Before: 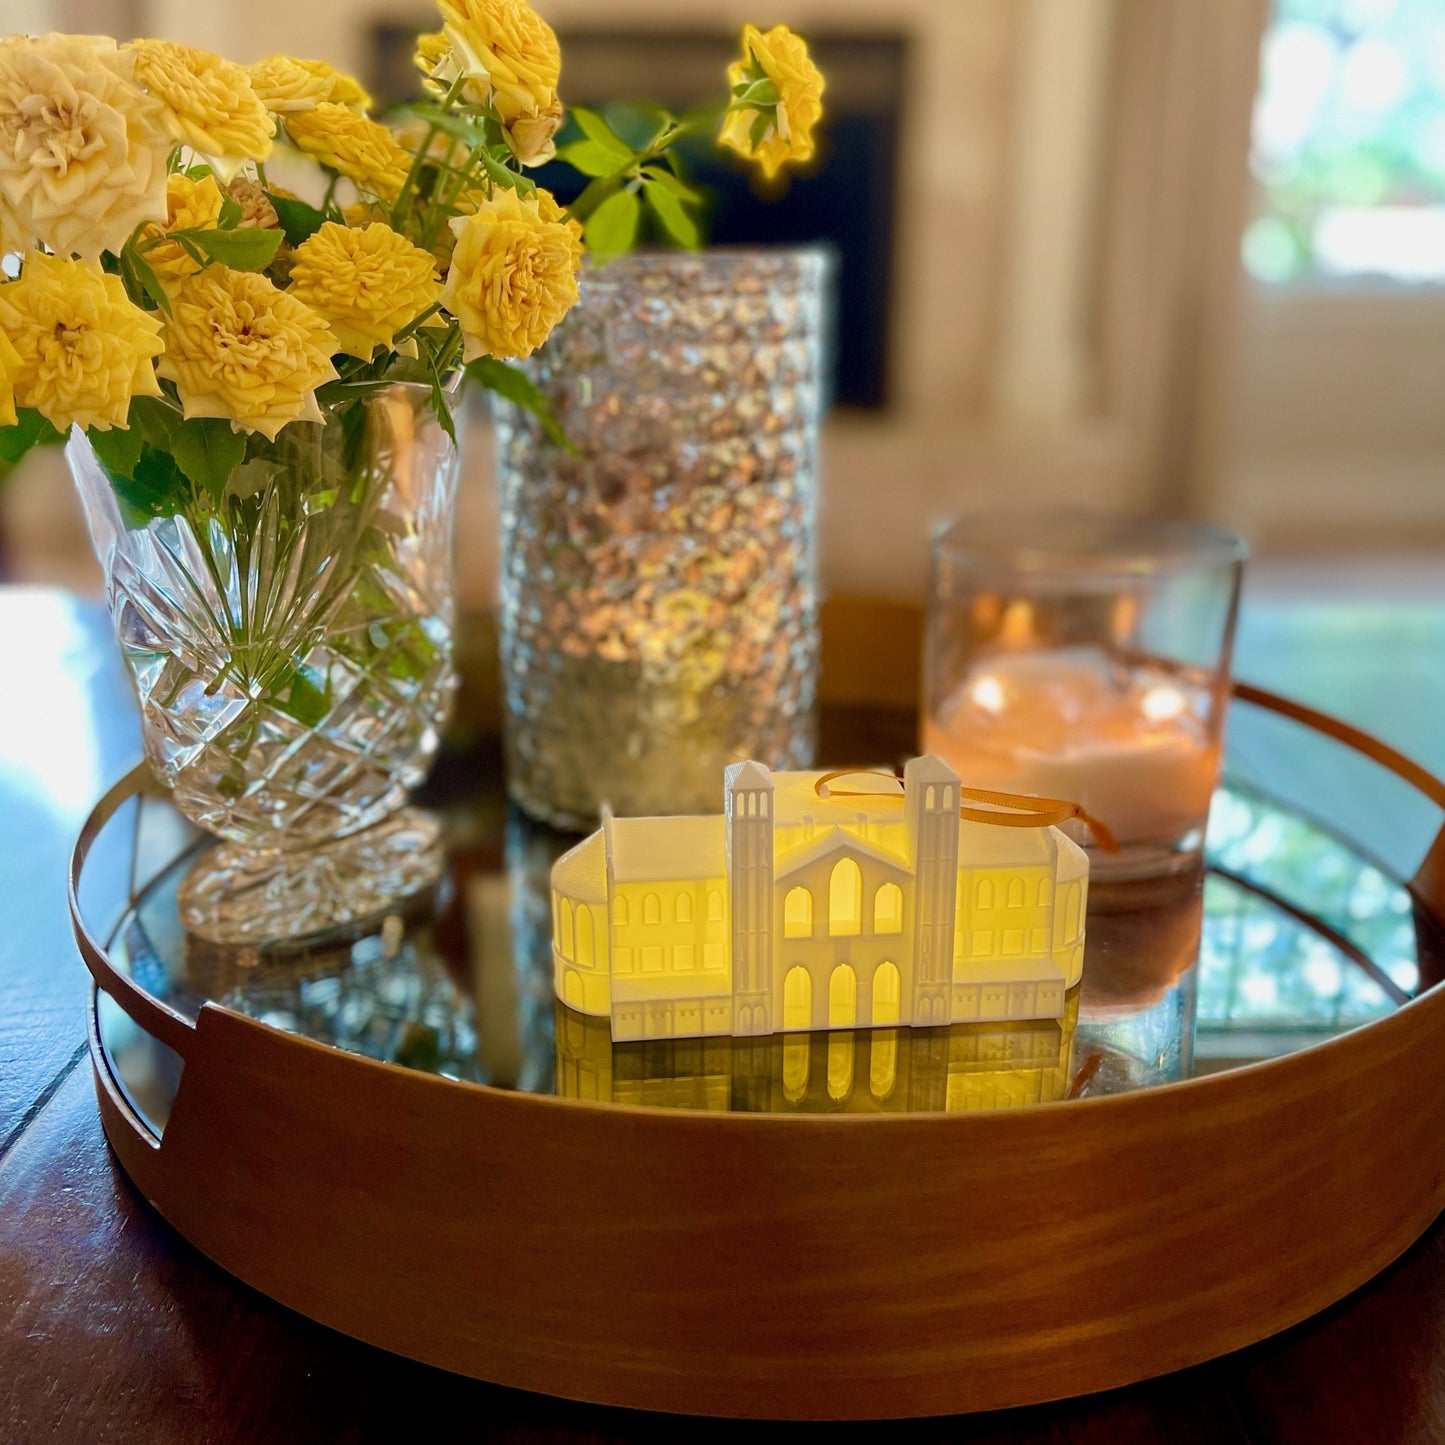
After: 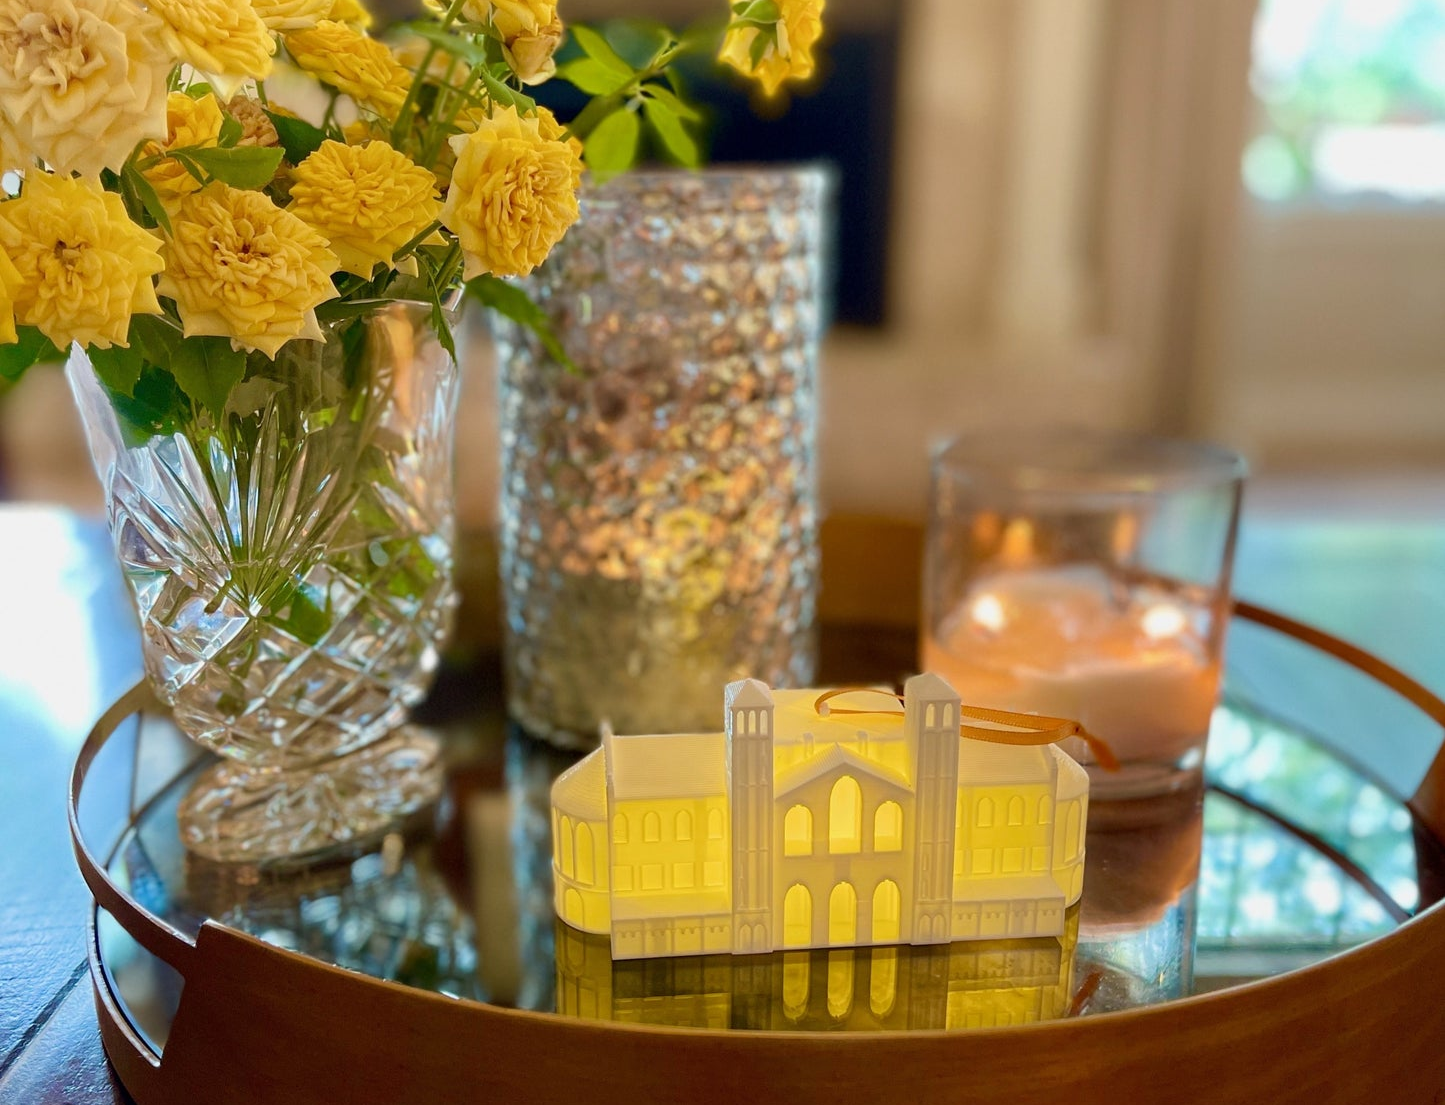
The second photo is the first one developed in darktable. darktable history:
crop: top 5.719%, bottom 17.803%
